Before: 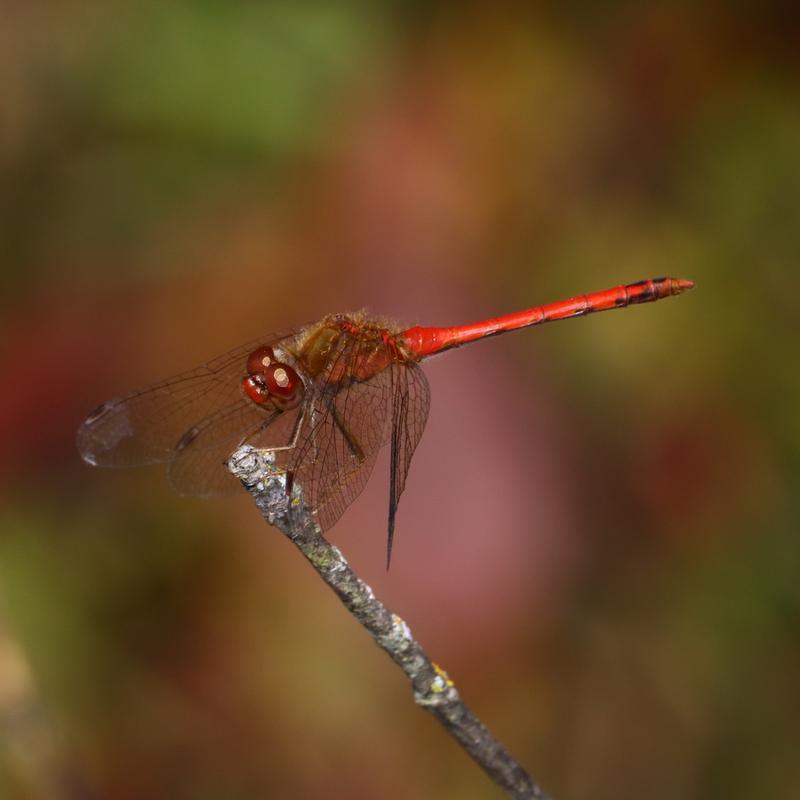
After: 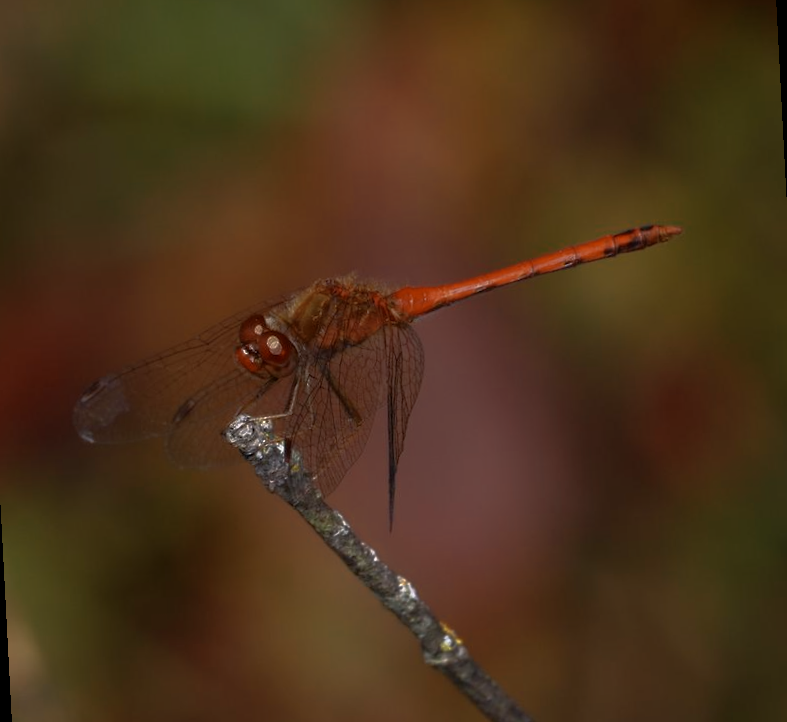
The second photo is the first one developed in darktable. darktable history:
color zones: curves: ch0 [(0.018, 0.548) (0.197, 0.654) (0.425, 0.447) (0.605, 0.658) (0.732, 0.579)]; ch1 [(0.105, 0.531) (0.224, 0.531) (0.386, 0.39) (0.618, 0.456) (0.732, 0.456) (0.956, 0.421)]; ch2 [(0.039, 0.583) (0.215, 0.465) (0.399, 0.544) (0.465, 0.548) (0.614, 0.447) (0.724, 0.43) (0.882, 0.623) (0.956, 0.632)]
base curve: curves: ch0 [(0, 0) (0.564, 0.291) (0.802, 0.731) (1, 1)]
rotate and perspective: rotation -3°, crop left 0.031, crop right 0.968, crop top 0.07, crop bottom 0.93
